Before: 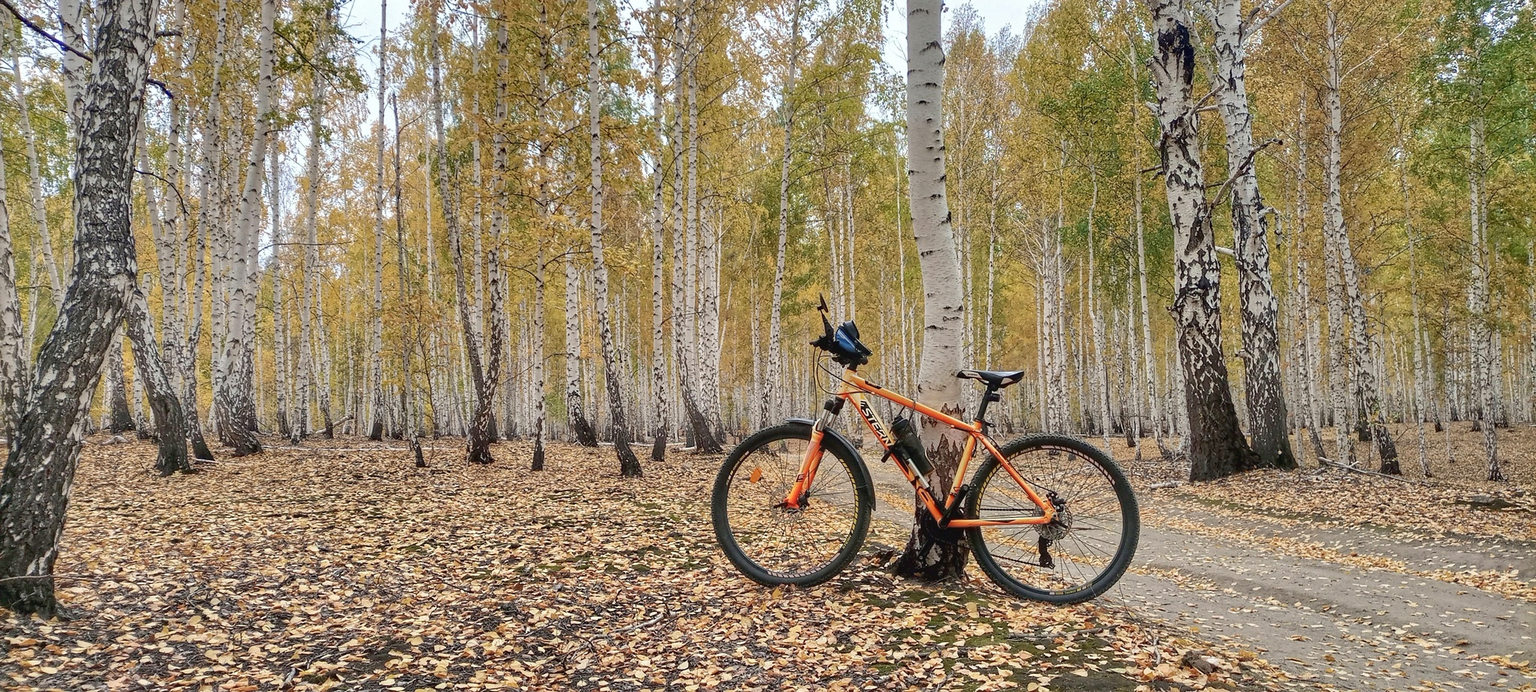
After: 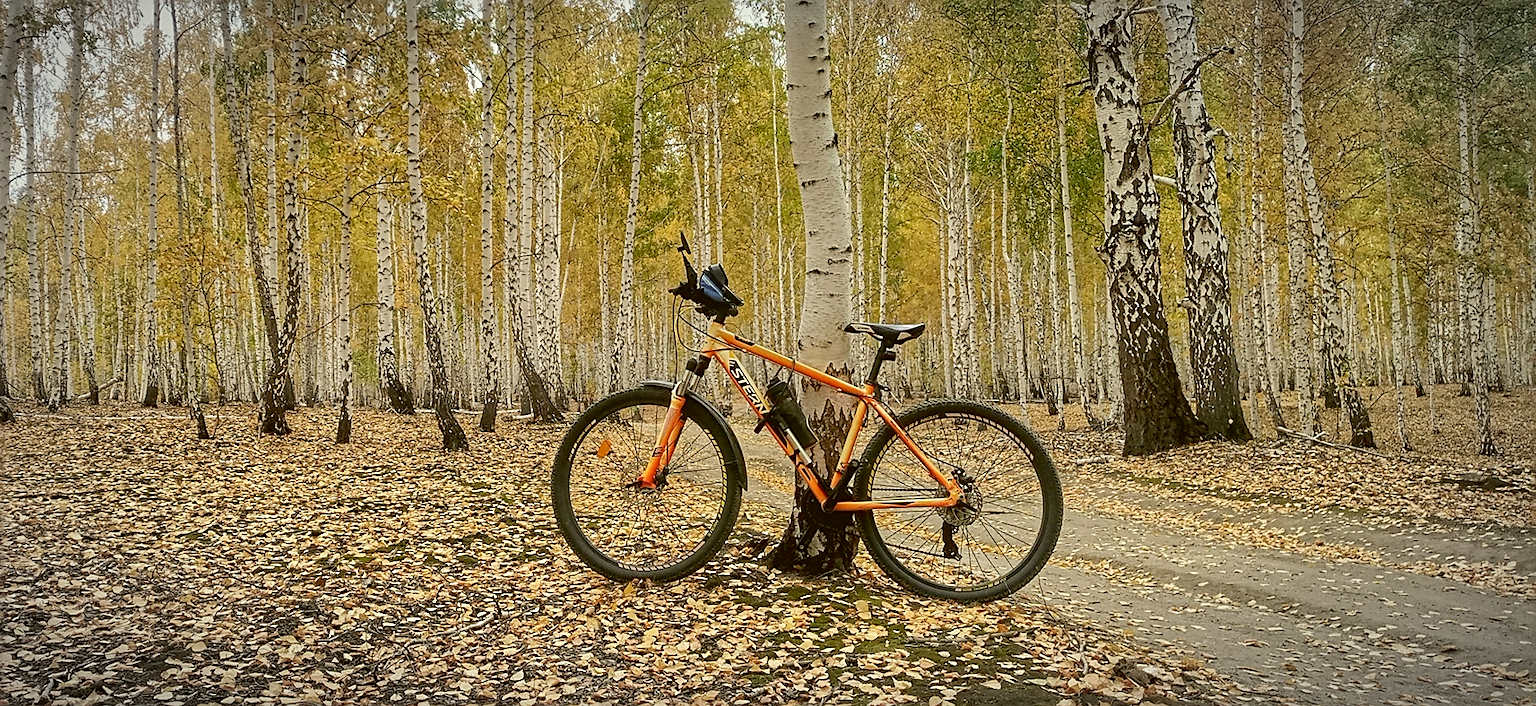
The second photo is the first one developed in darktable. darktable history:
sharpen: on, module defaults
exposure: compensate highlight preservation false
crop: left 16.317%, top 14.428%
color correction: highlights a* -1.71, highlights b* 10.07, shadows a* 0.863, shadows b* 18.87
vignetting: automatic ratio true
